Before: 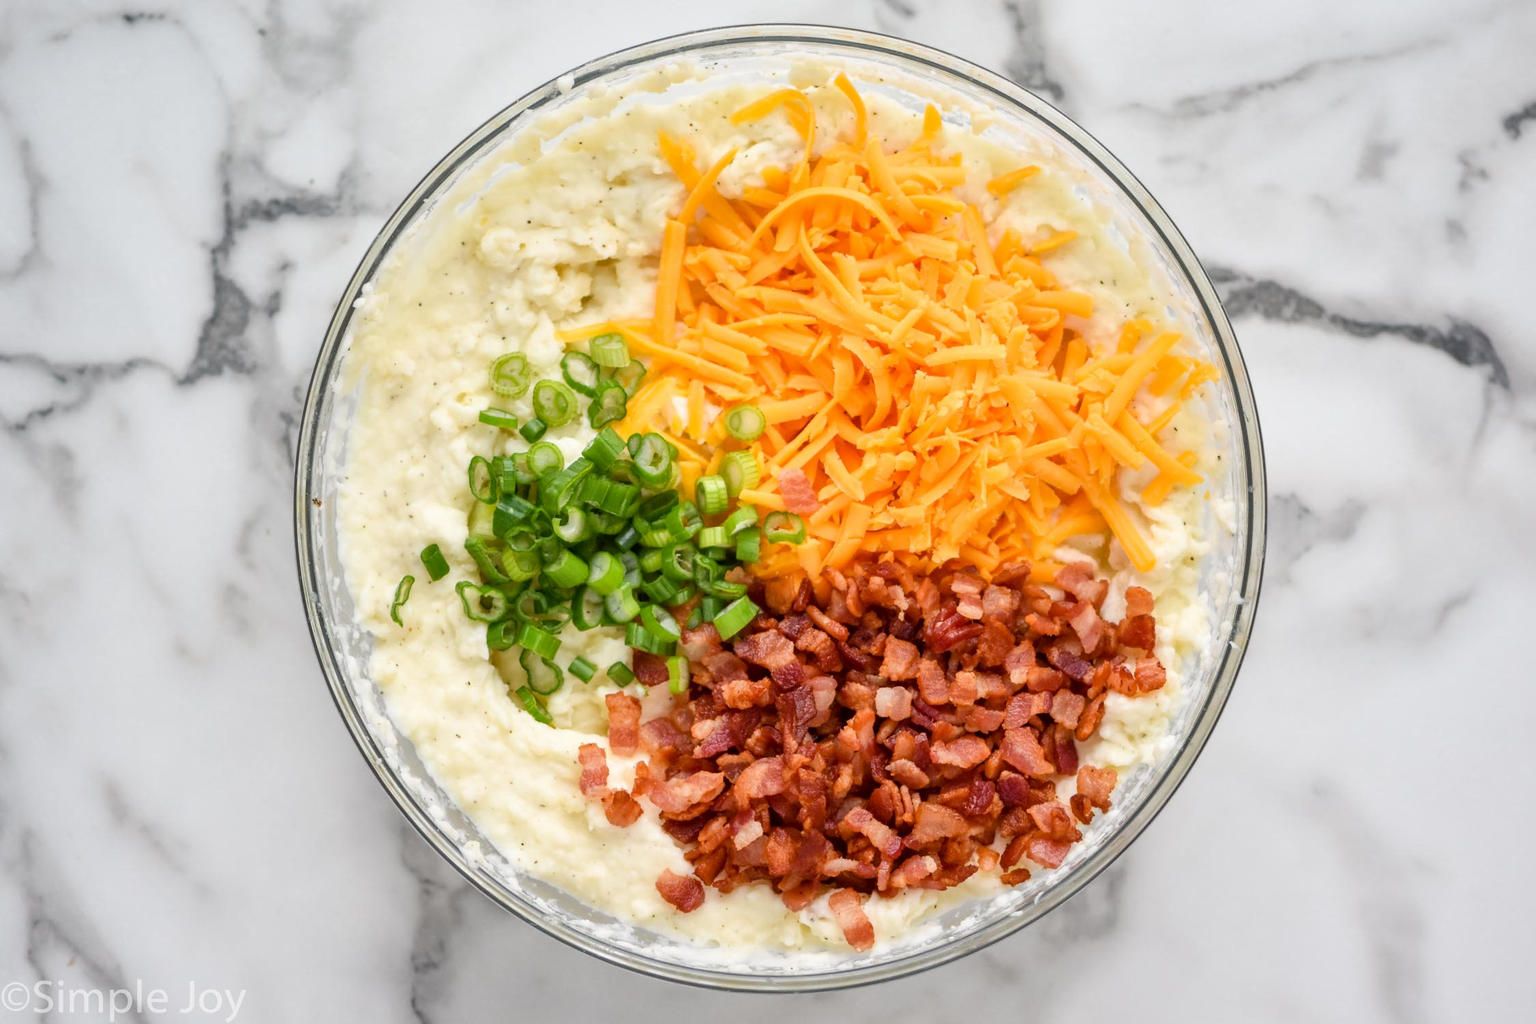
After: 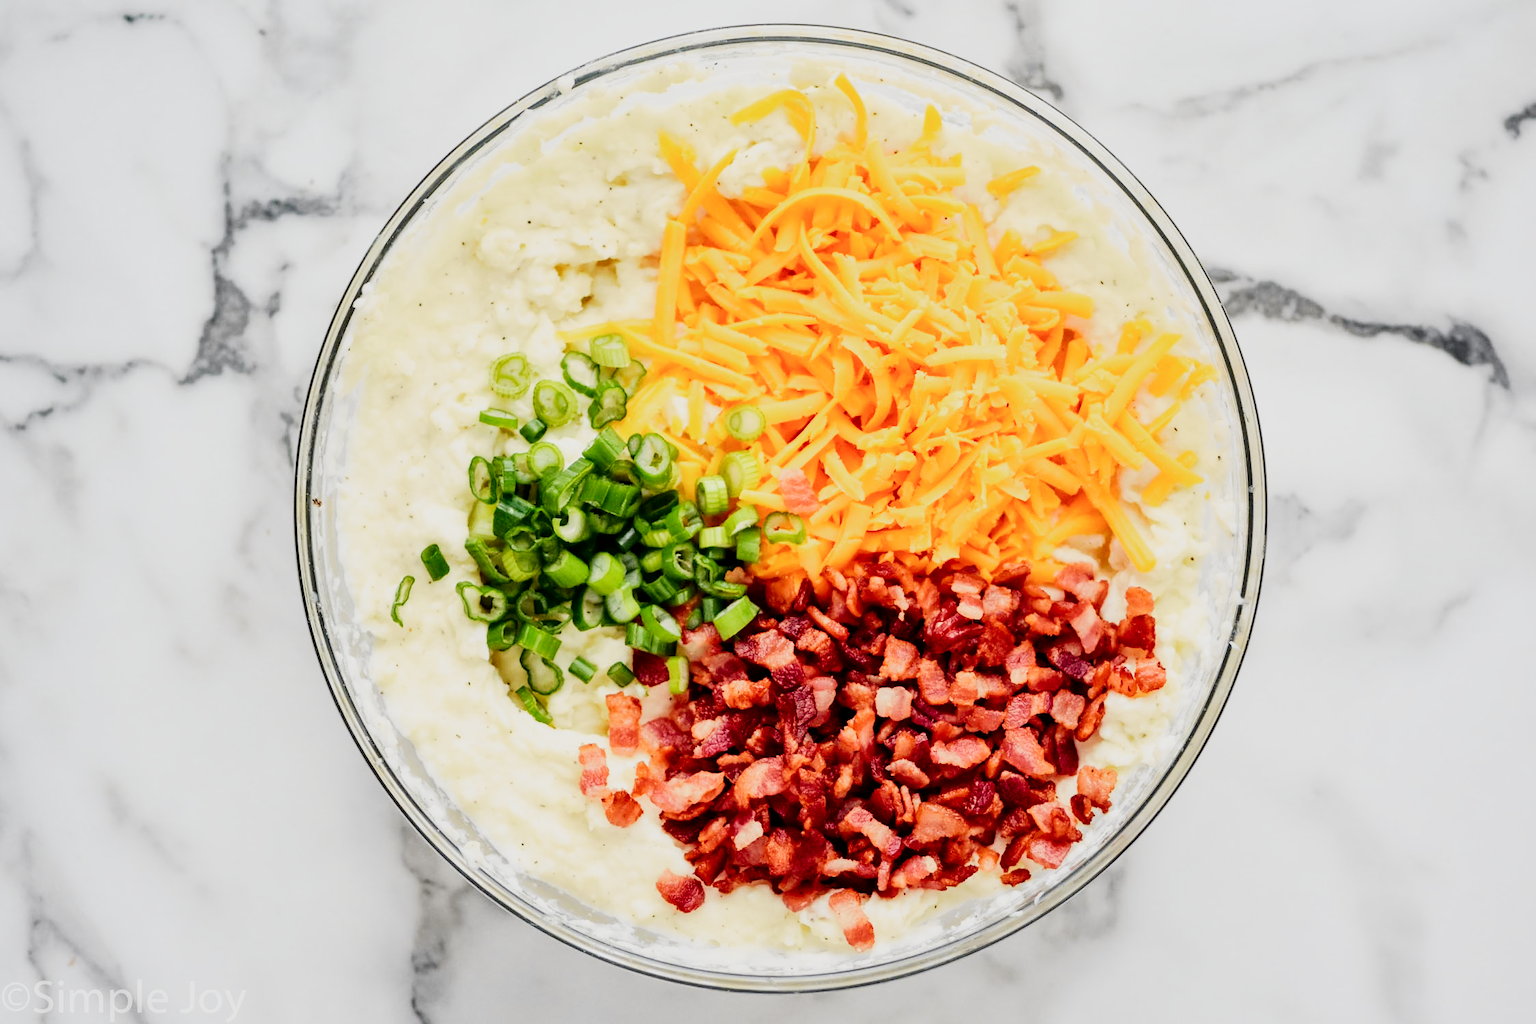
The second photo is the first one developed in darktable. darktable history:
tone curve: curves: ch0 [(0.003, 0) (0.066, 0.023) (0.149, 0.094) (0.264, 0.238) (0.395, 0.421) (0.517, 0.56) (0.688, 0.743) (0.813, 0.846) (1, 1)]; ch1 [(0, 0) (0.164, 0.115) (0.337, 0.332) (0.39, 0.398) (0.464, 0.461) (0.501, 0.5) (0.507, 0.503) (0.534, 0.537) (0.577, 0.59) (0.652, 0.681) (0.733, 0.749) (0.811, 0.796) (1, 1)]; ch2 [(0, 0) (0.337, 0.382) (0.464, 0.476) (0.501, 0.502) (0.527, 0.54) (0.551, 0.565) (0.6, 0.59) (0.687, 0.675) (1, 1)], color space Lab, independent channels, preserve colors none
sigmoid: contrast 1.8, skew -0.2, preserve hue 0%, red attenuation 0.1, red rotation 0.035, green attenuation 0.1, green rotation -0.017, blue attenuation 0.15, blue rotation -0.052, base primaries Rec2020
